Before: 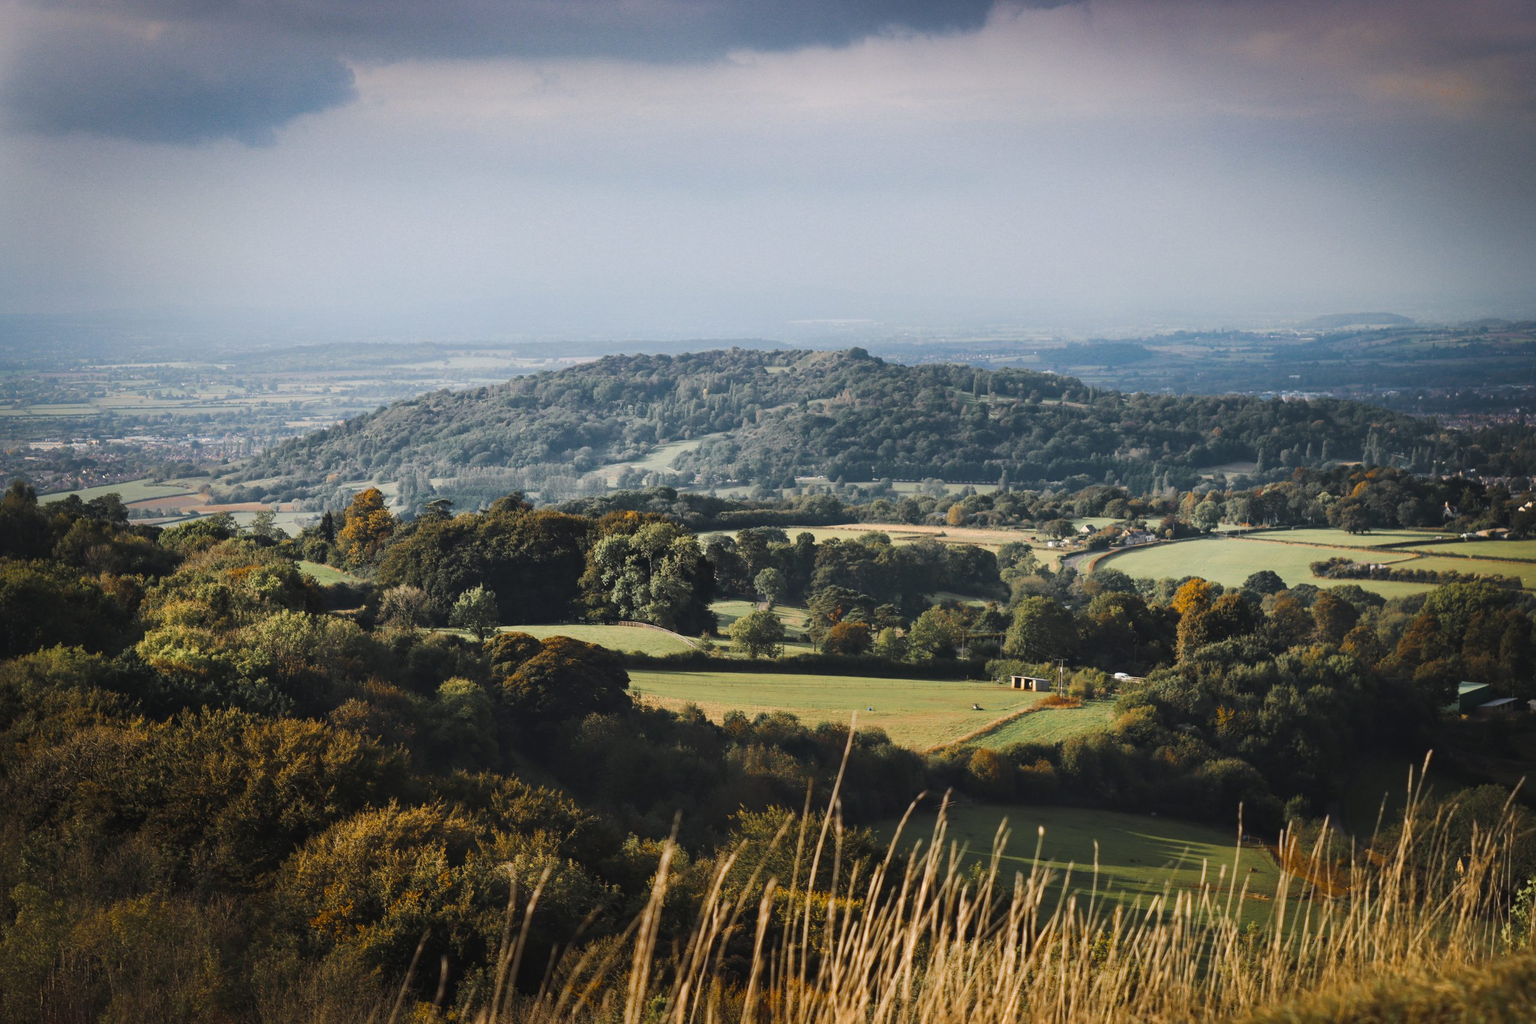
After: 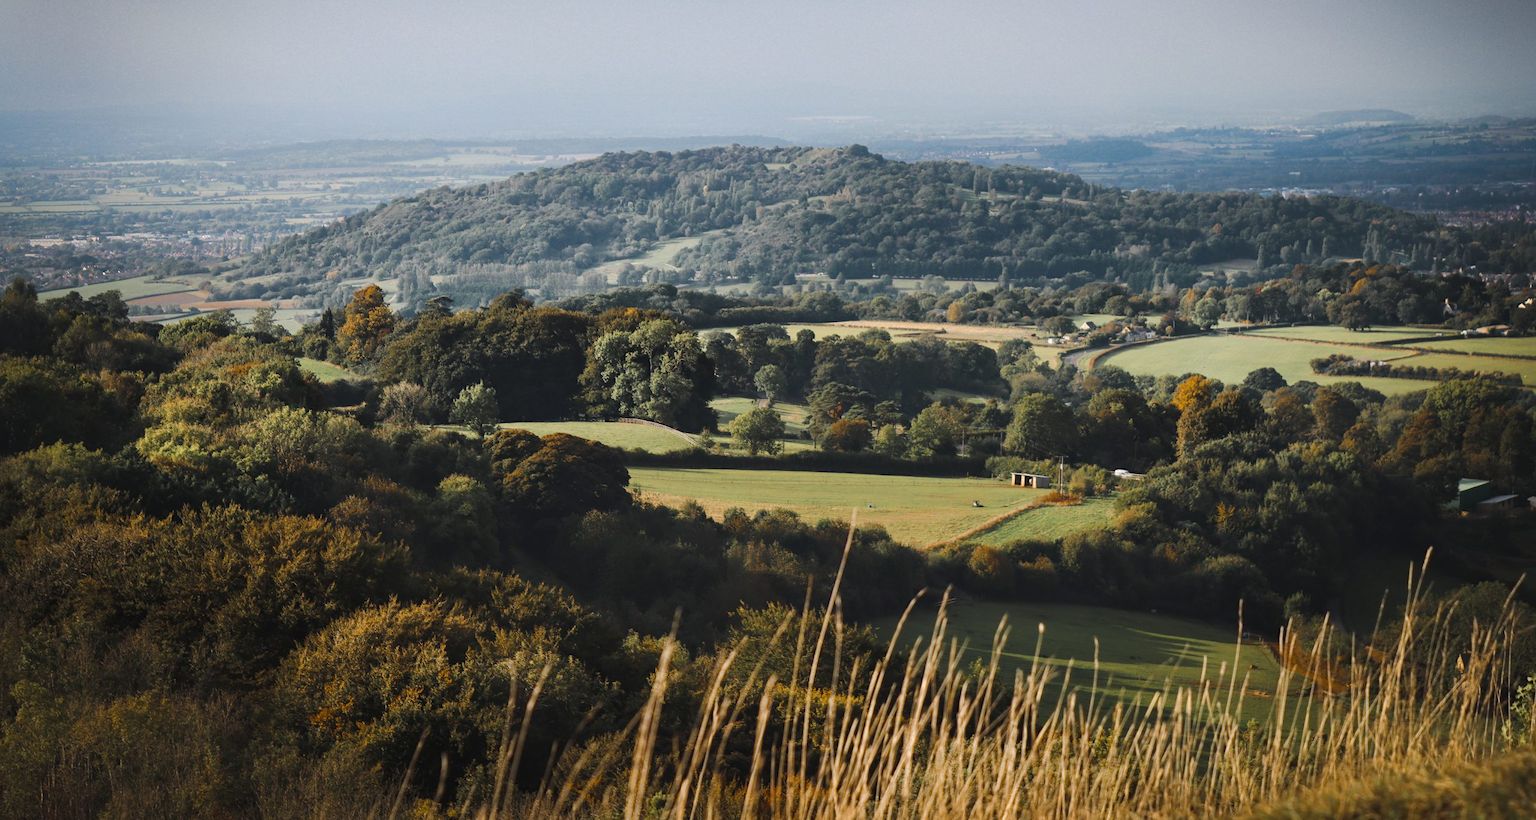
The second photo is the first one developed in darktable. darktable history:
crop and rotate: top 19.917%
